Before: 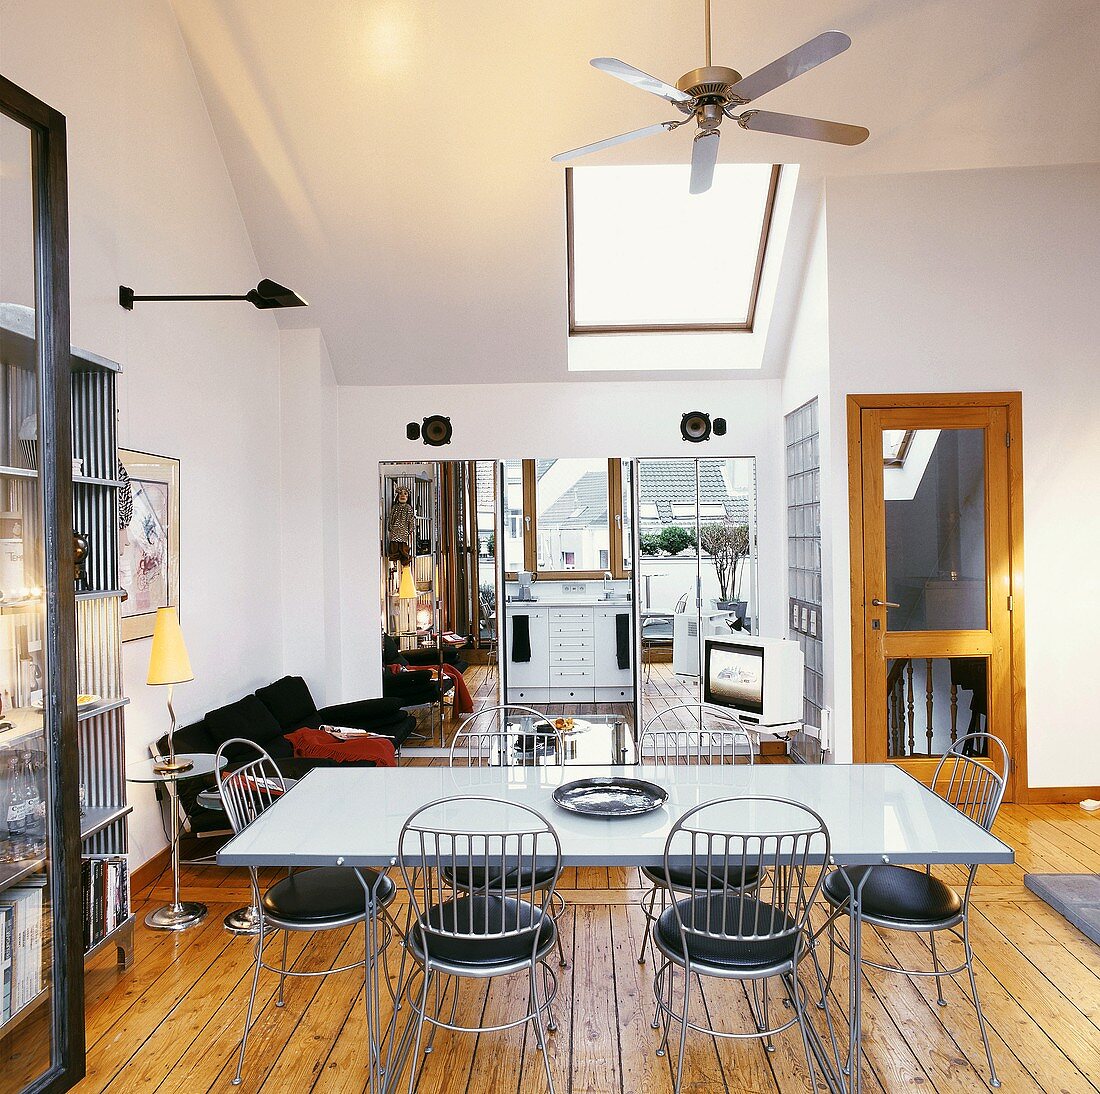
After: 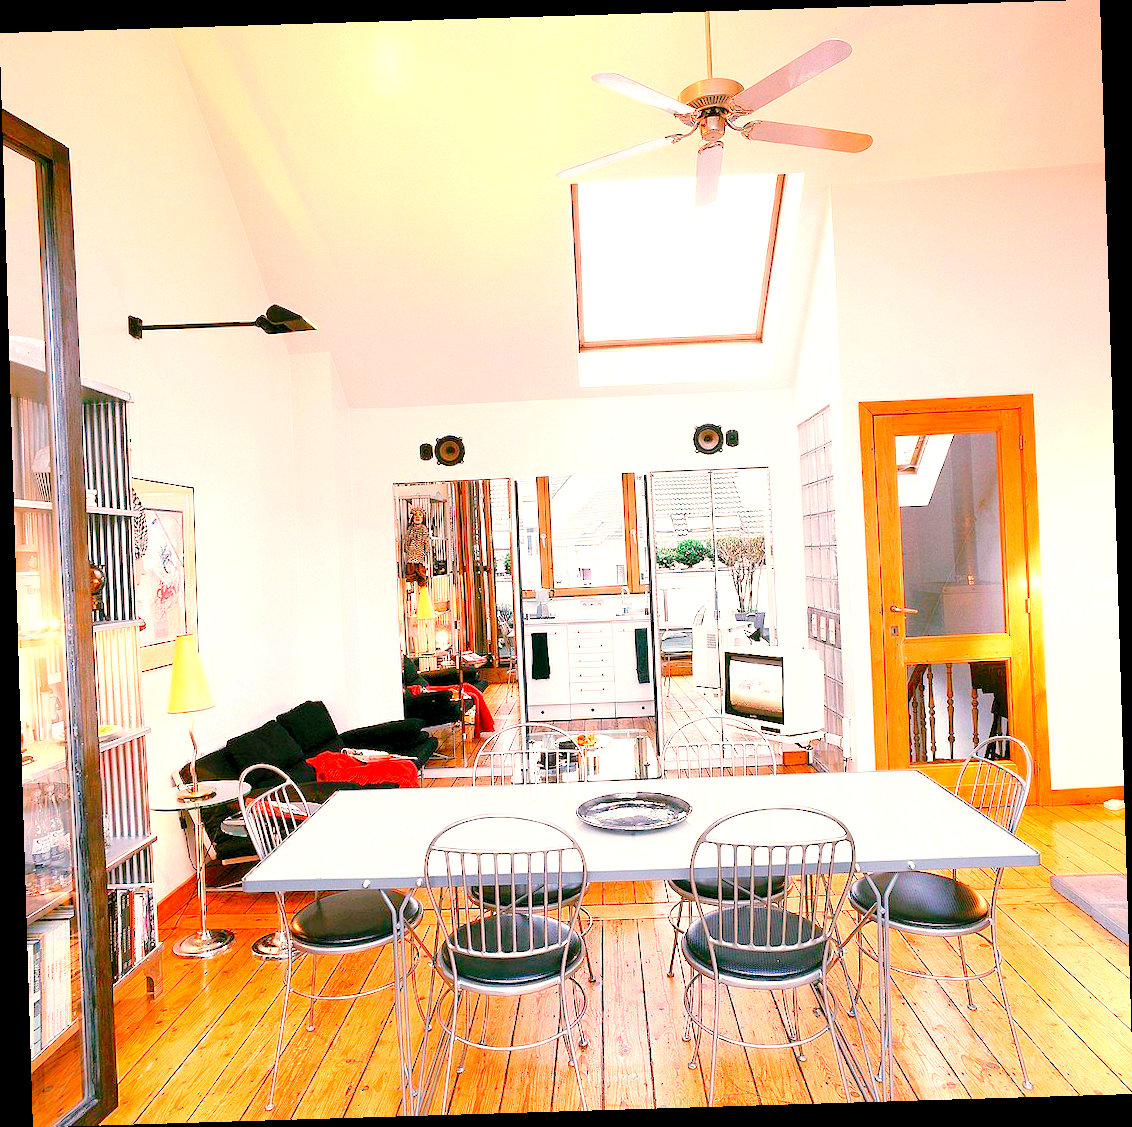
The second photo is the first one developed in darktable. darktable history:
white balance: red 1.127, blue 0.943
levels: levels [0.008, 0.318, 0.836]
rotate and perspective: rotation -1.75°, automatic cropping off
